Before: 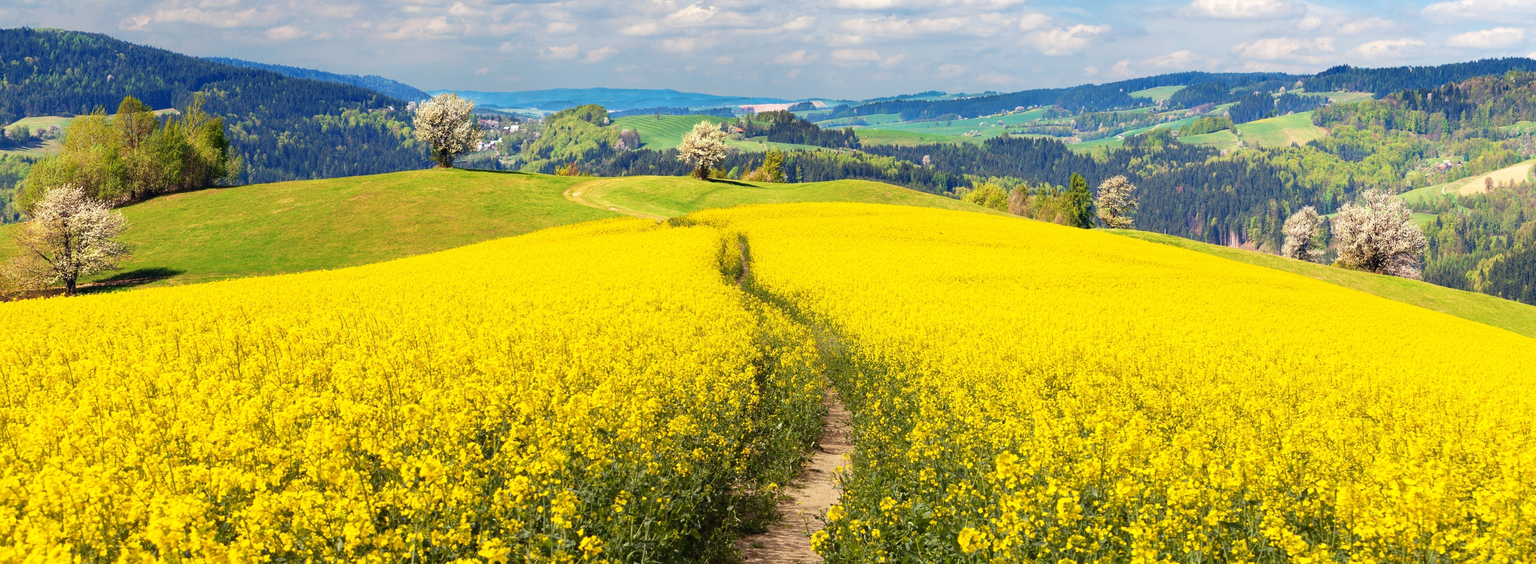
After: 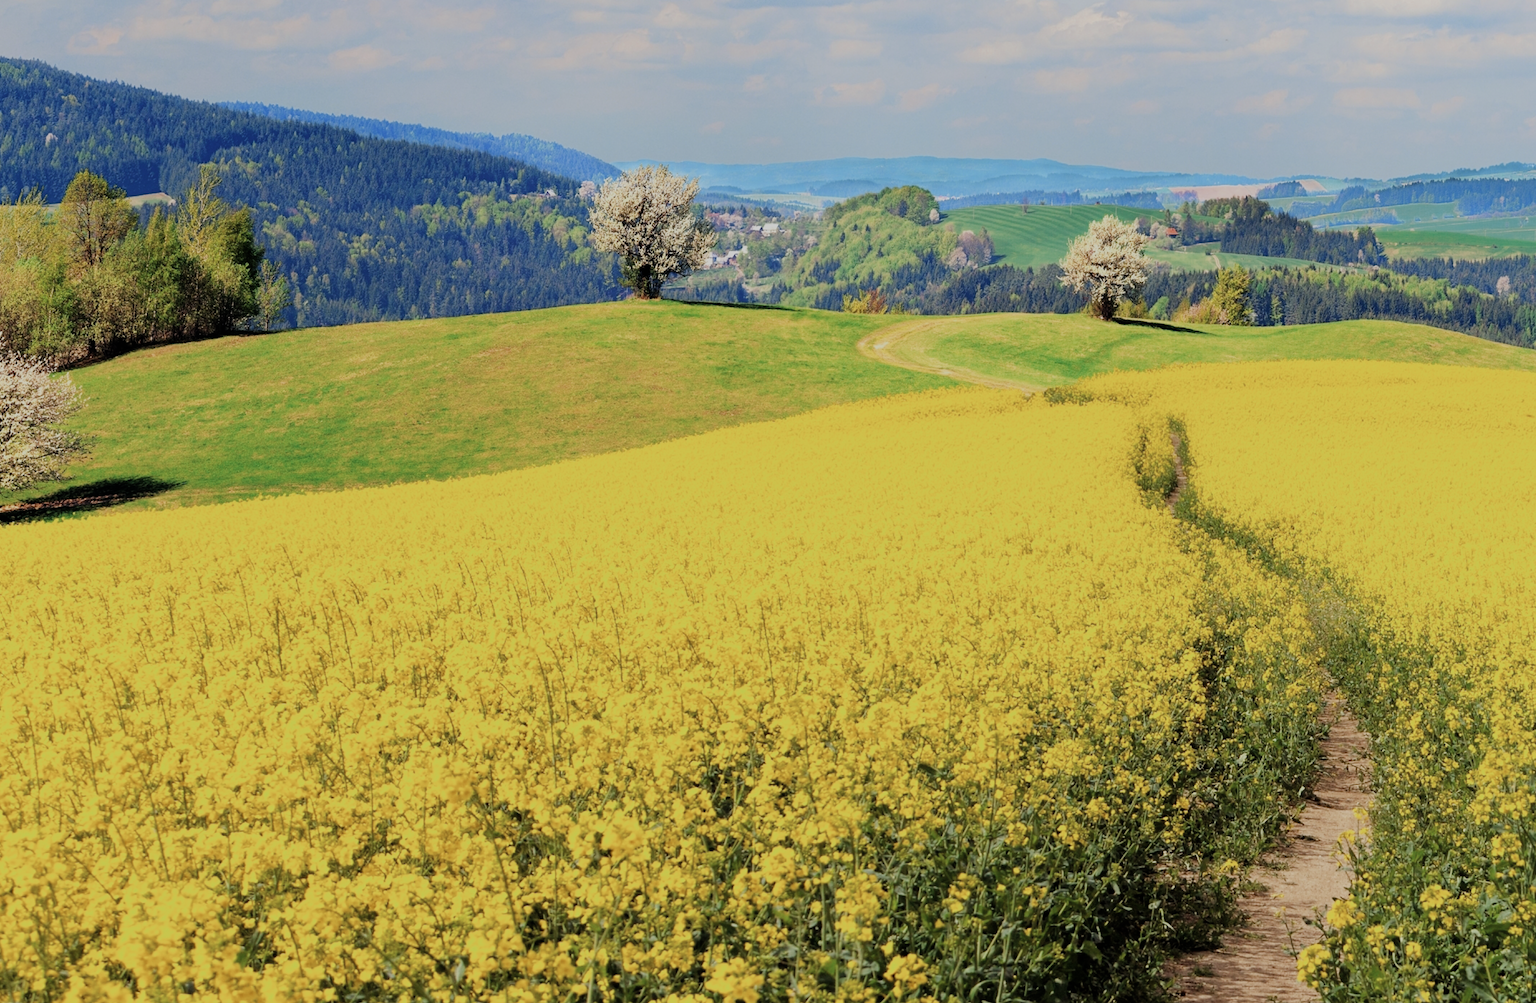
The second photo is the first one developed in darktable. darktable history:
exposure: black level correction 0, exposure 0 EV, compensate highlight preservation false
crop: left 5.326%, right 38.464%
filmic rgb: black relative exposure -6.81 EV, white relative exposure 5.83 EV, hardness 2.68
color zones: curves: ch0 [(0, 0.5) (0.125, 0.4) (0.25, 0.5) (0.375, 0.4) (0.5, 0.4) (0.625, 0.6) (0.75, 0.6) (0.875, 0.5)]; ch1 [(0, 0.4) (0.125, 0.5) (0.25, 0.4) (0.375, 0.4) (0.5, 0.4) (0.625, 0.4) (0.75, 0.5) (0.875, 0.4)]; ch2 [(0, 0.6) (0.125, 0.5) (0.25, 0.5) (0.375, 0.6) (0.5, 0.6) (0.625, 0.5) (0.75, 0.5) (0.875, 0.5)]
